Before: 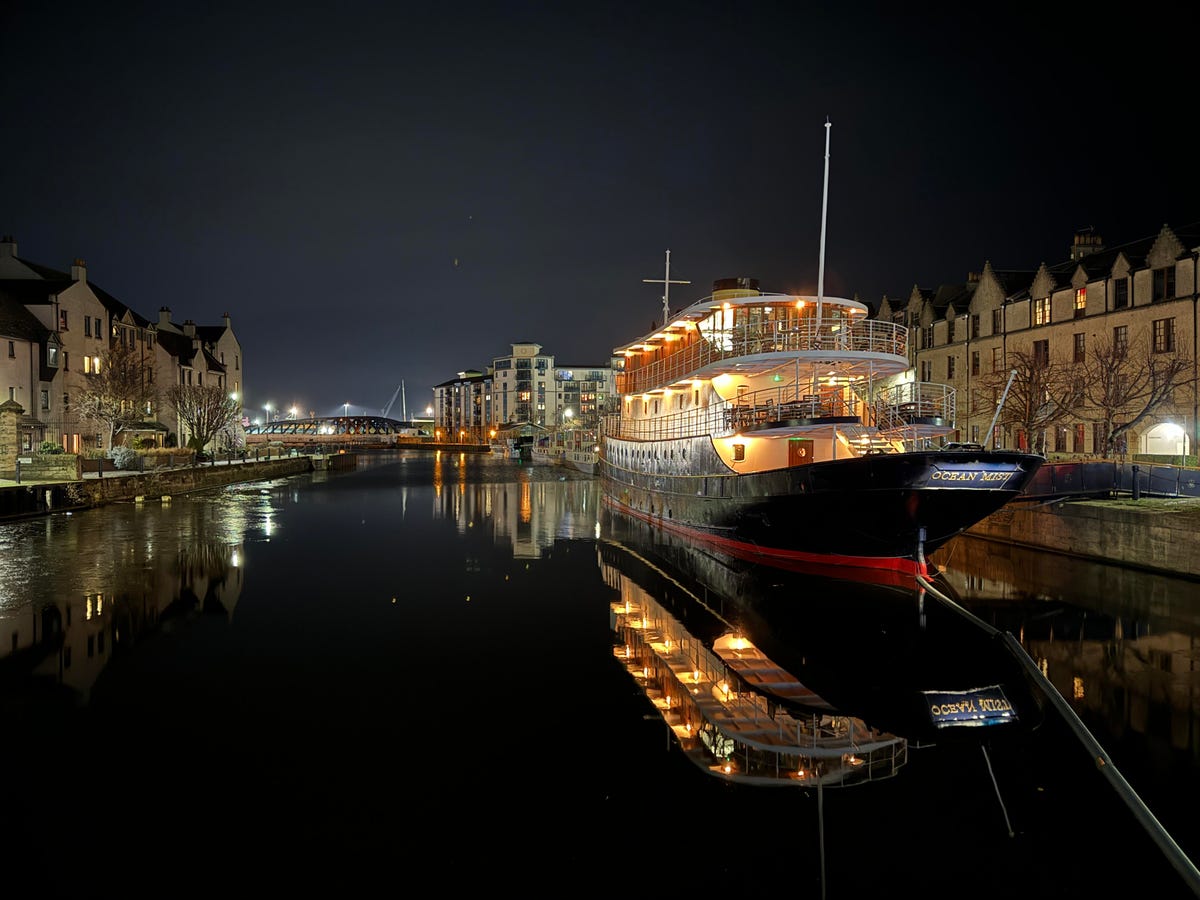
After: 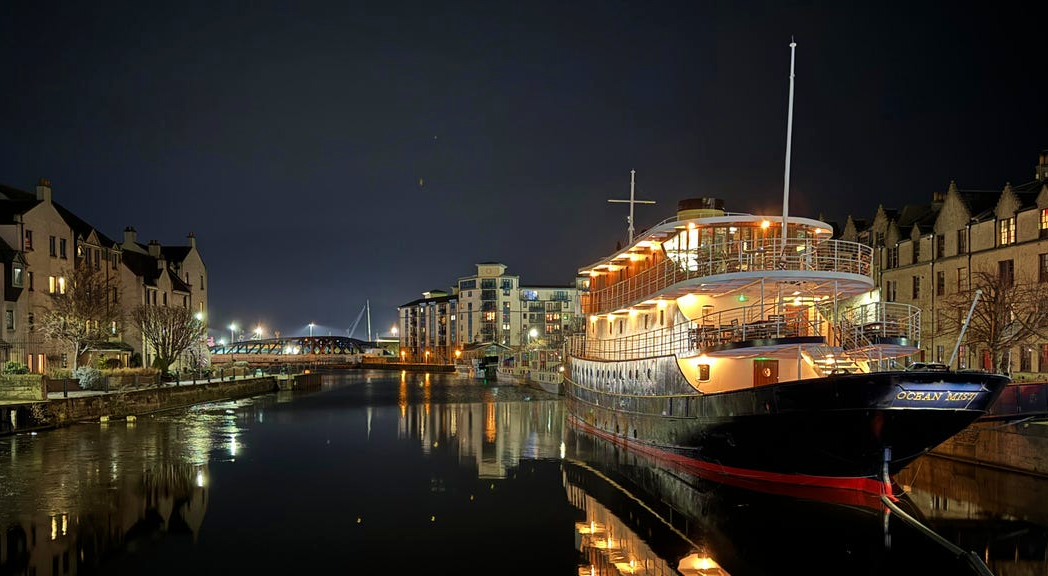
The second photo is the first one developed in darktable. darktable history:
velvia: on, module defaults
crop: left 2.952%, top 8.994%, right 9.676%, bottom 26.927%
